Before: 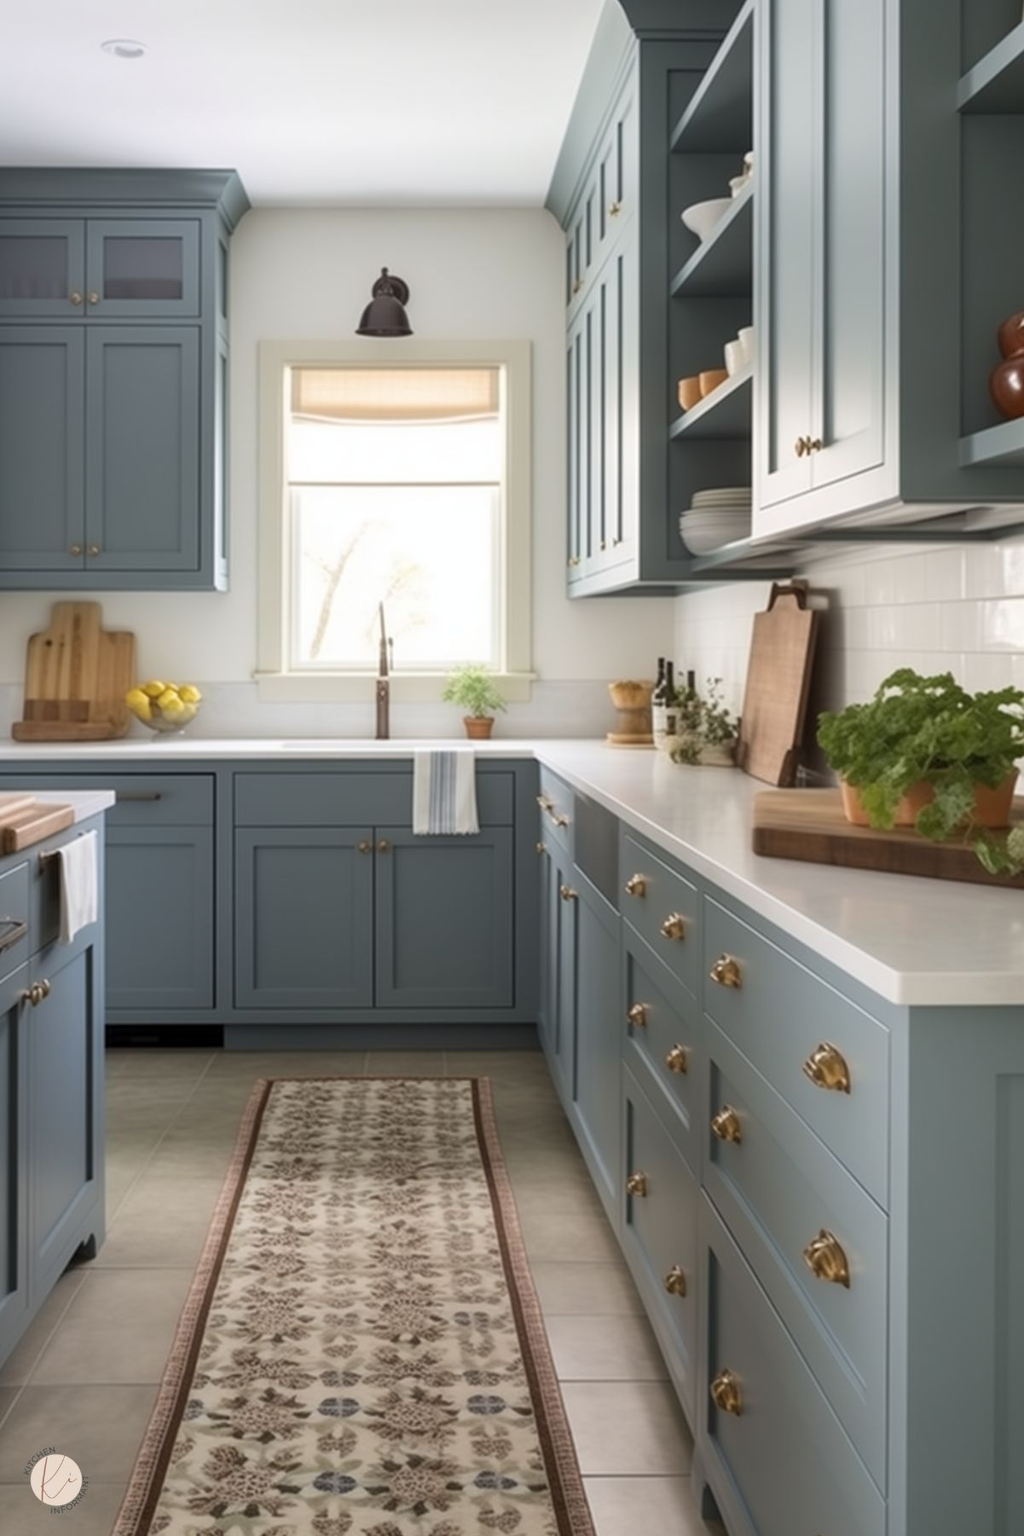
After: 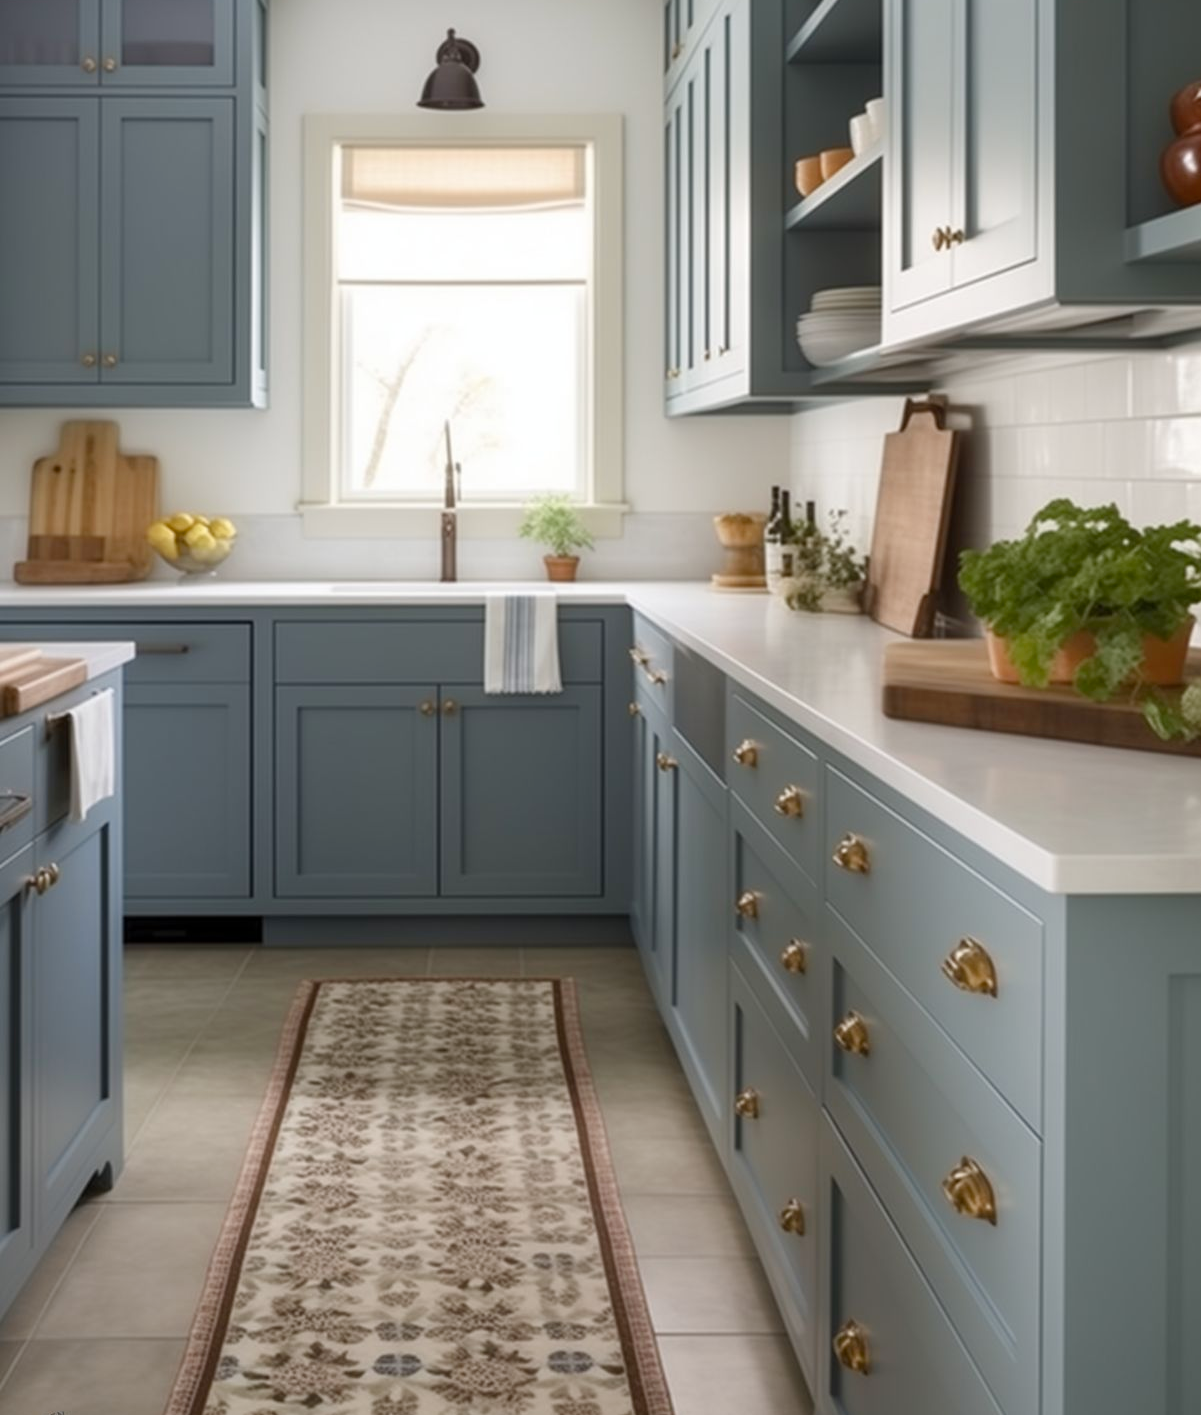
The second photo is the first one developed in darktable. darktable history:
color balance rgb: perceptual saturation grading › global saturation -0.129%, perceptual saturation grading › highlights -18.882%, perceptual saturation grading › mid-tones 6.867%, perceptual saturation grading › shadows 28.248%
crop and rotate: top 15.862%, bottom 5.519%
